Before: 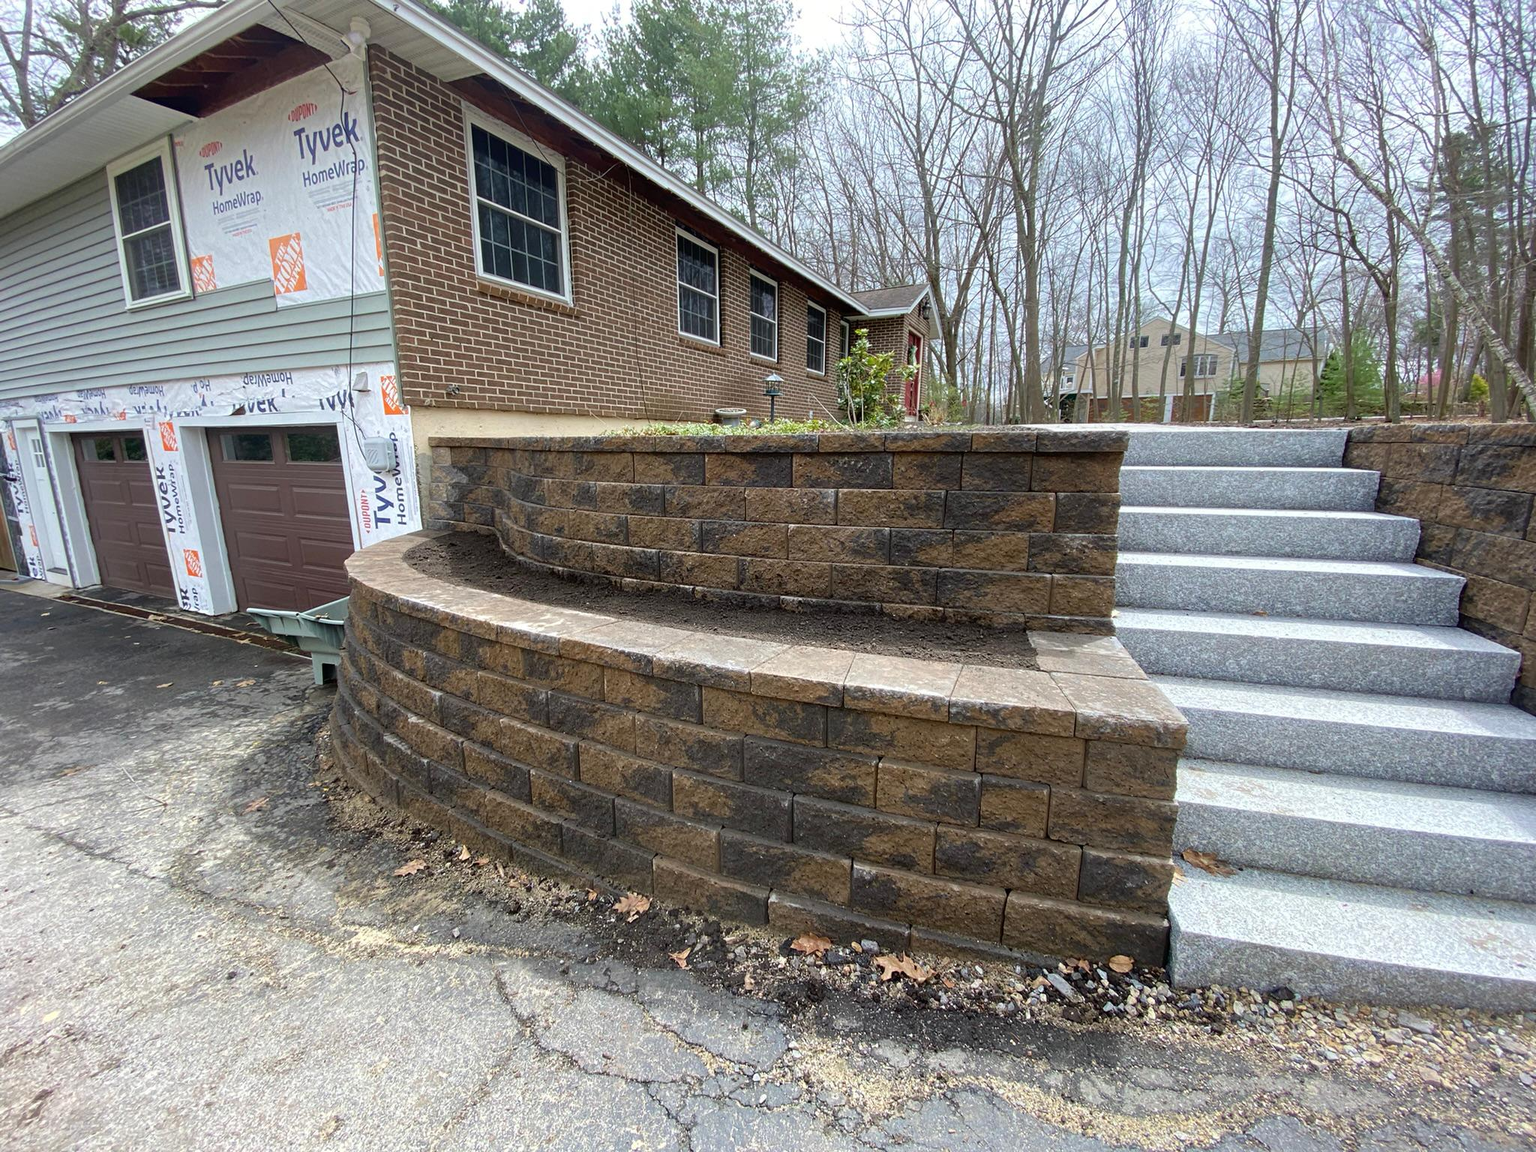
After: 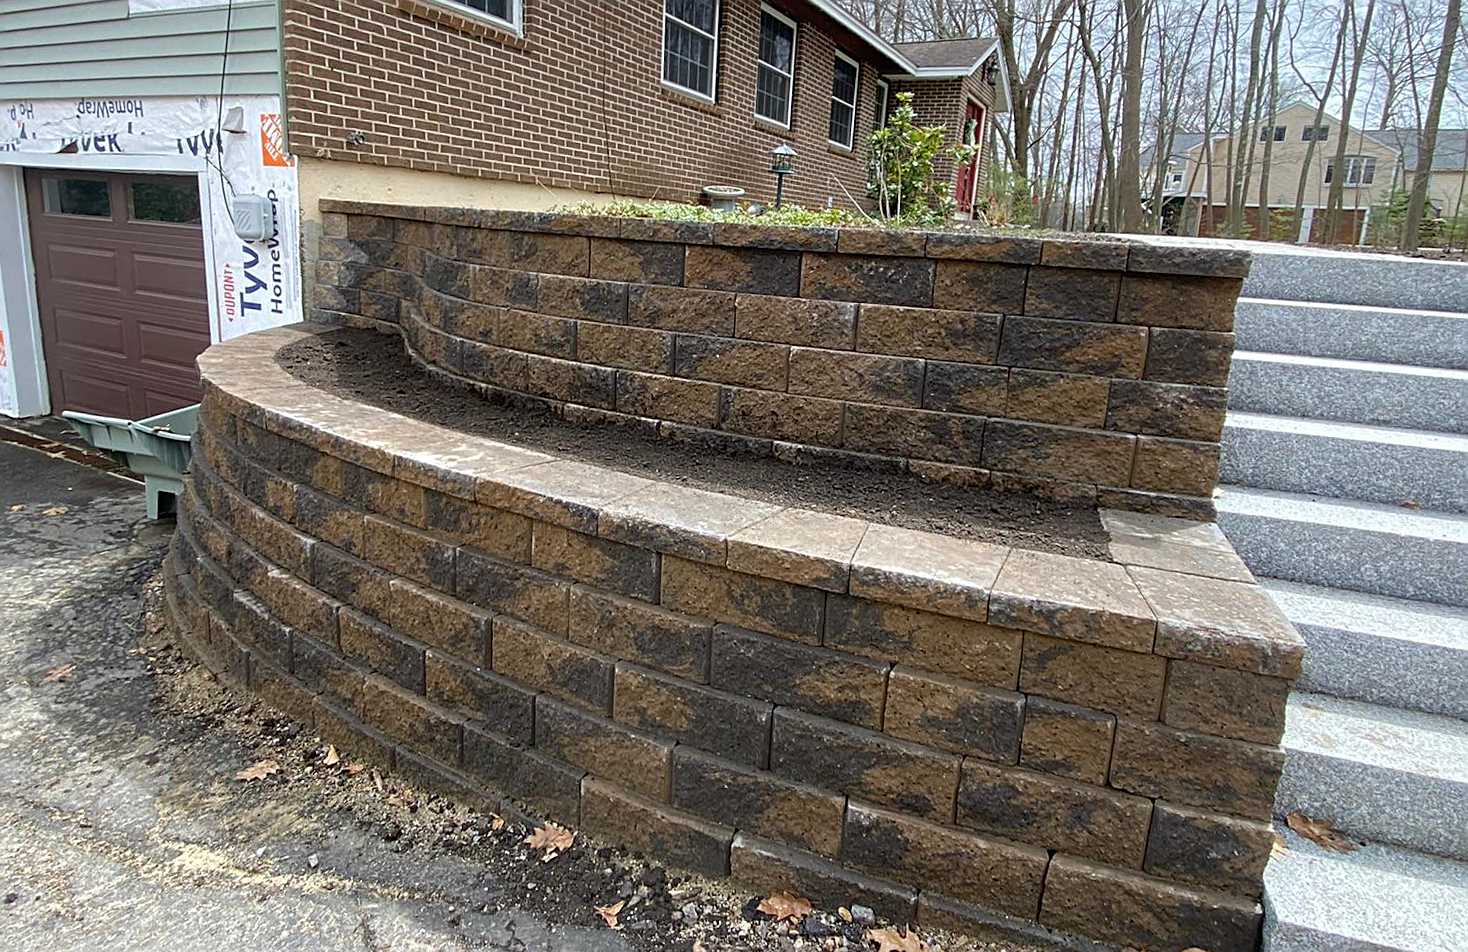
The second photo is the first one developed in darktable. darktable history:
sharpen: on, module defaults
crop and rotate: angle -3.7°, left 9.831%, top 20.869%, right 12.445%, bottom 11.892%
